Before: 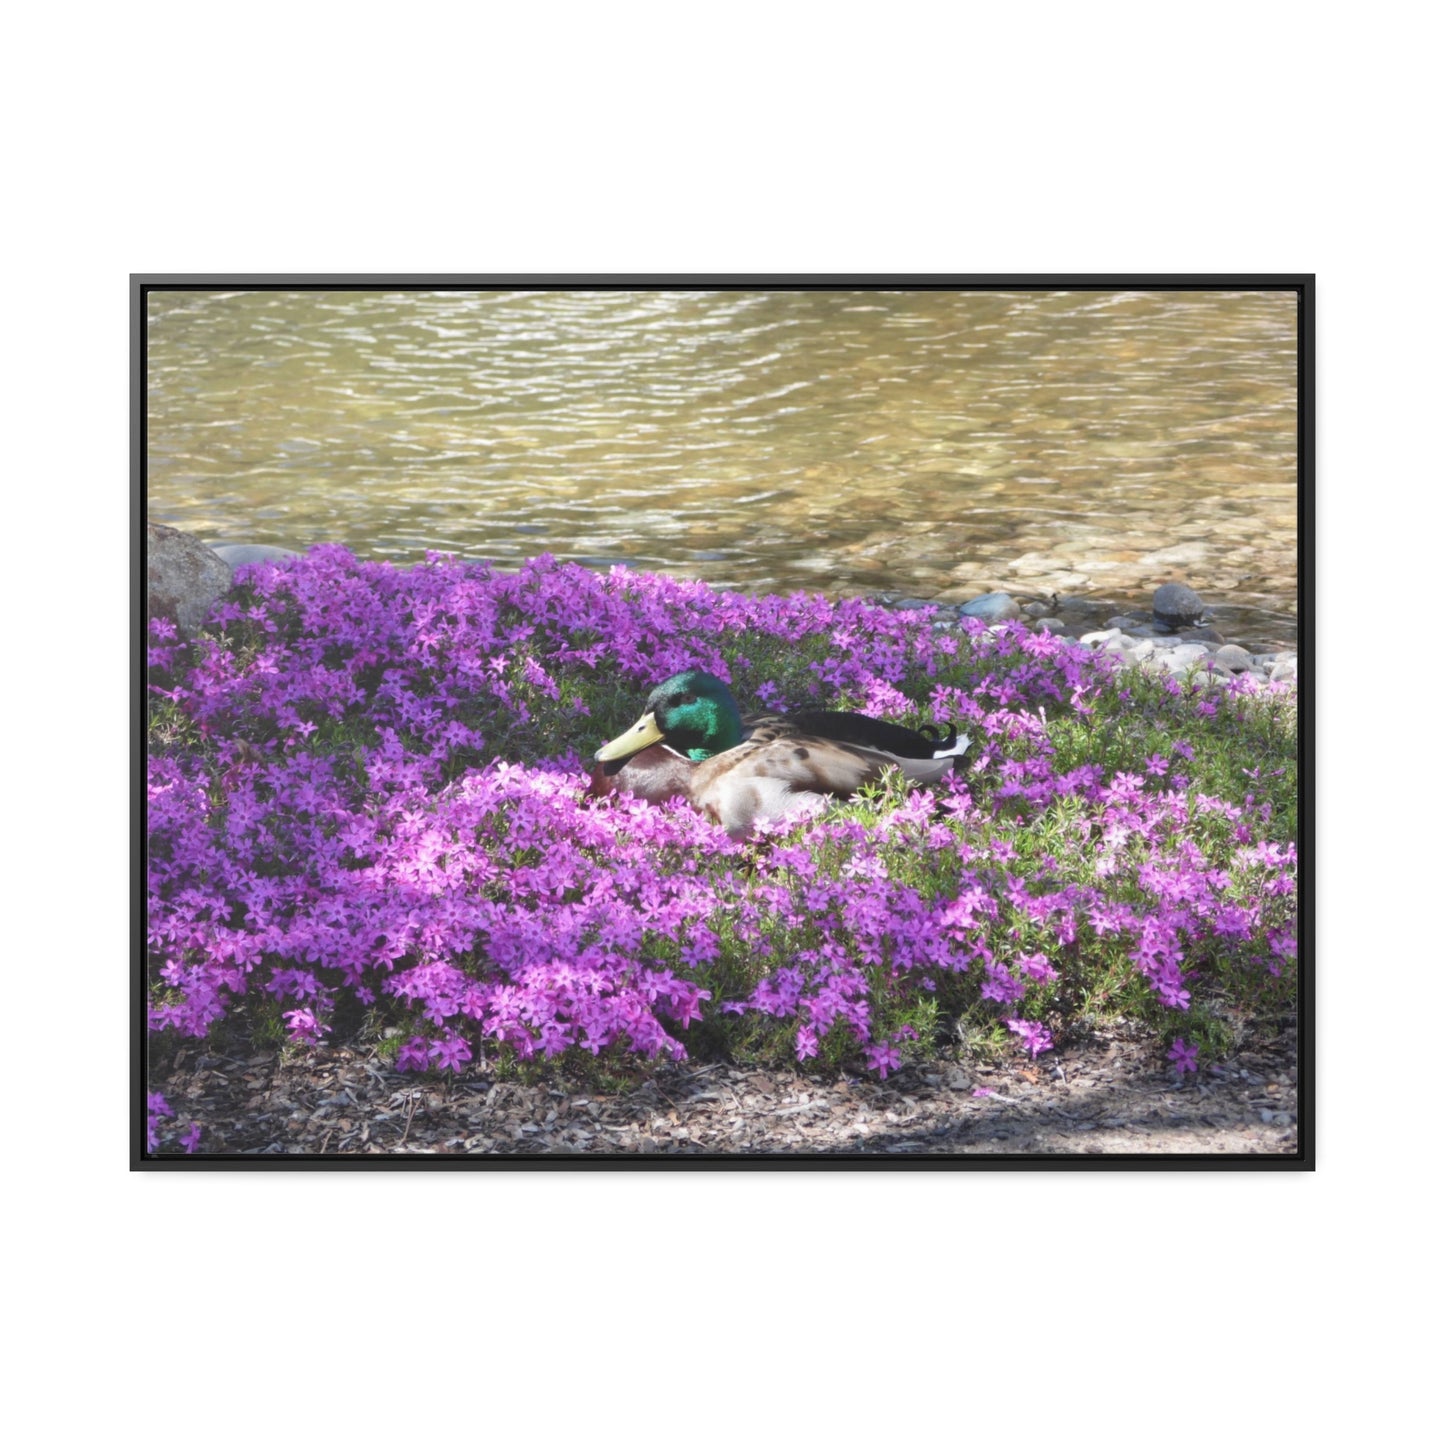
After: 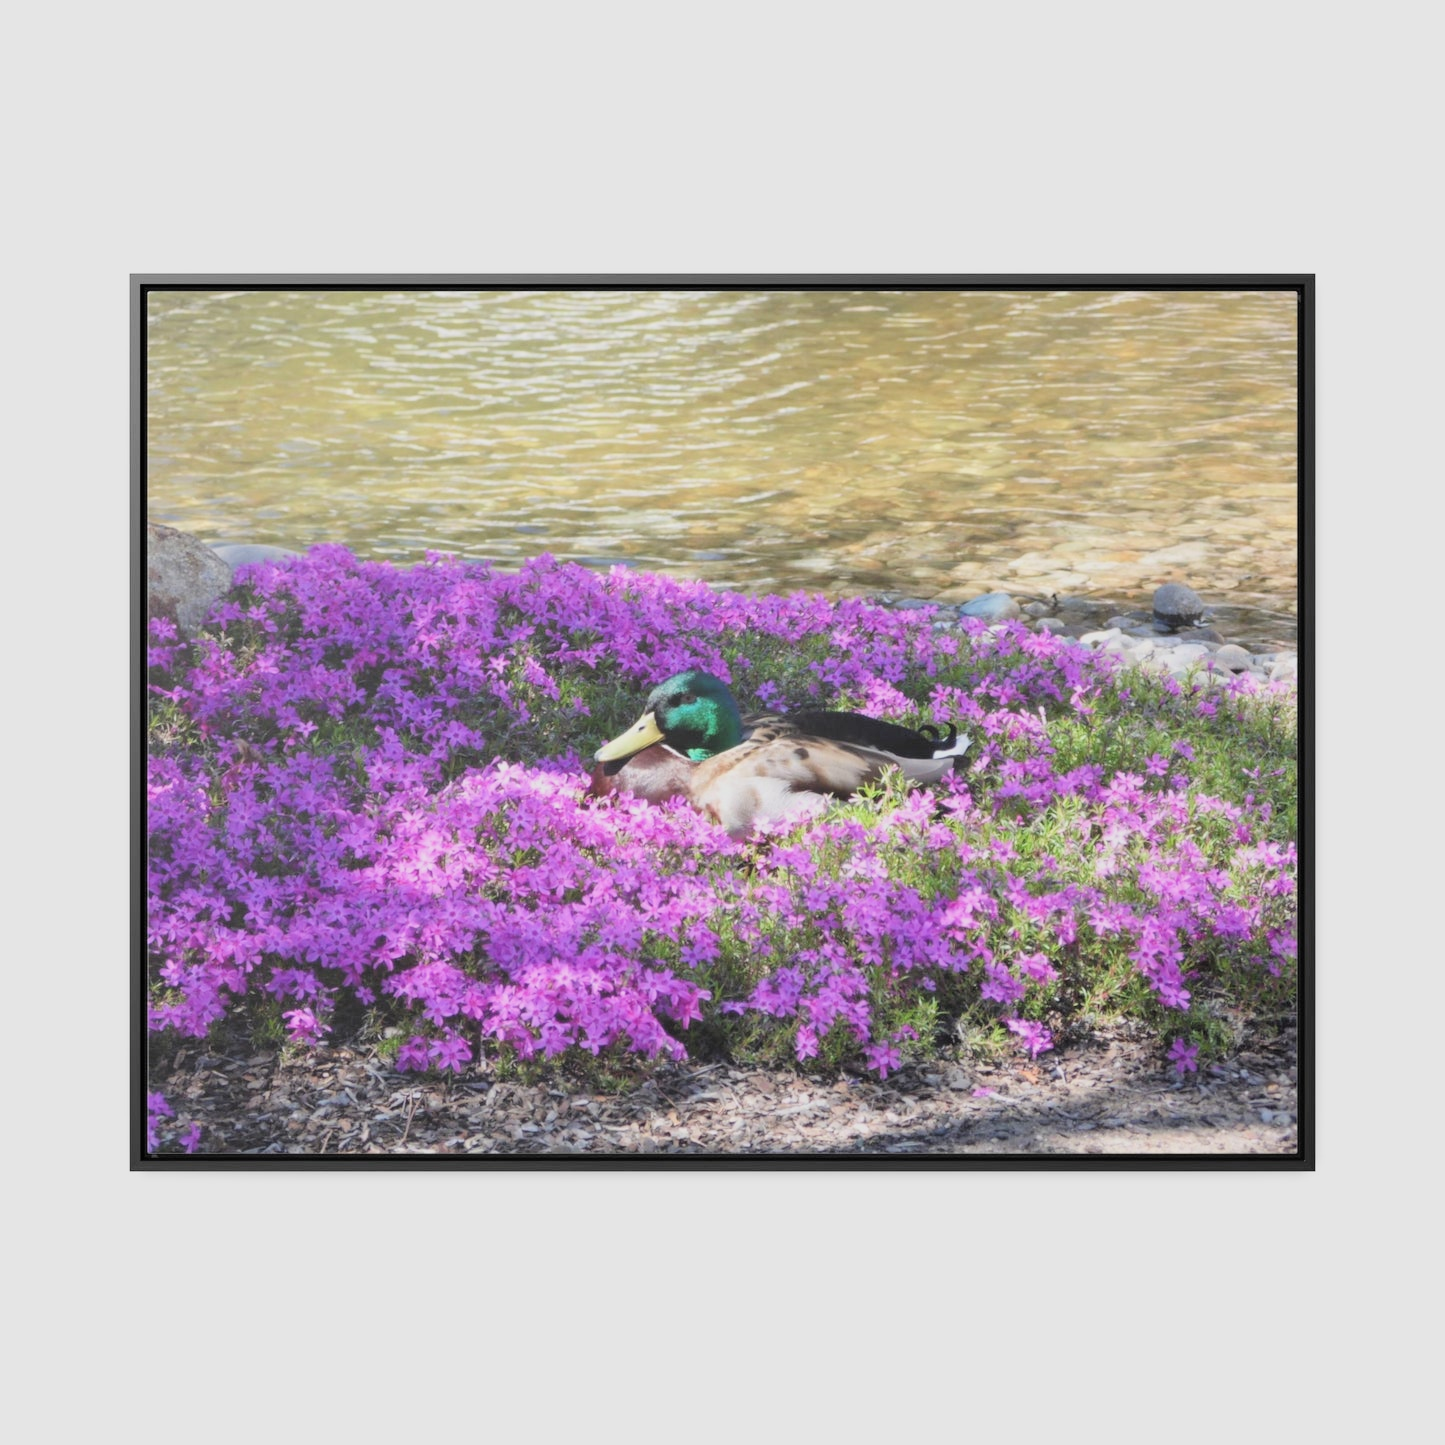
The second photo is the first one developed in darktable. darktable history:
filmic rgb: black relative exposure -7.65 EV, white relative exposure 4.56 EV, hardness 3.61, color science v6 (2022)
exposure: black level correction -0.002, exposure 0.54 EV, compensate highlight preservation false
